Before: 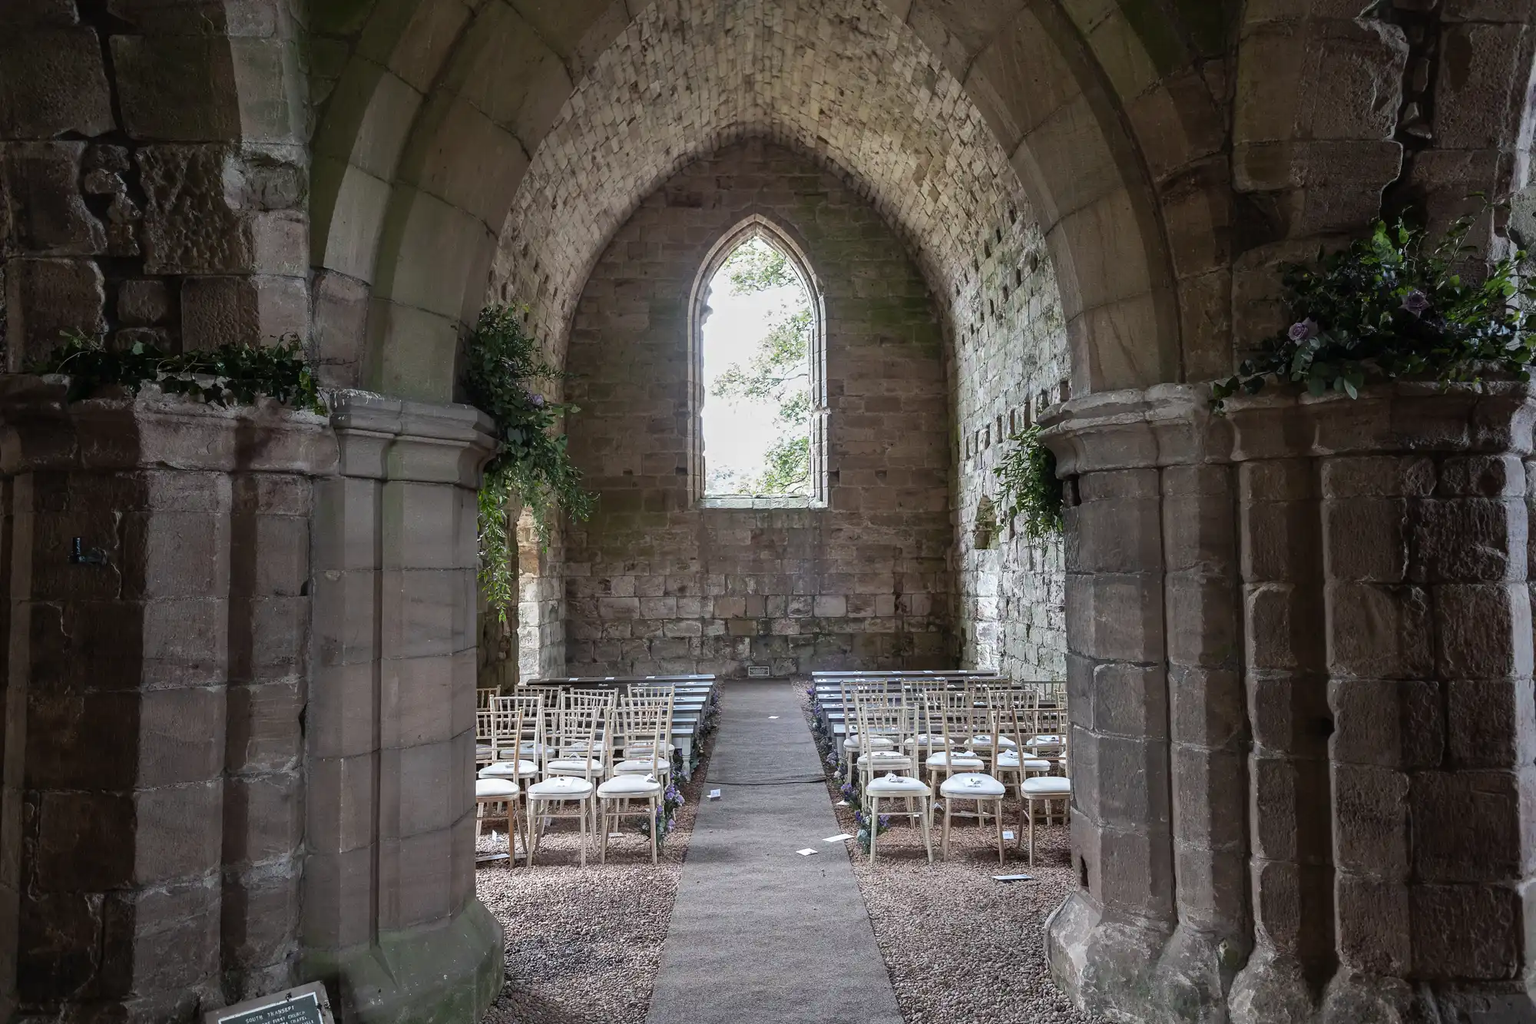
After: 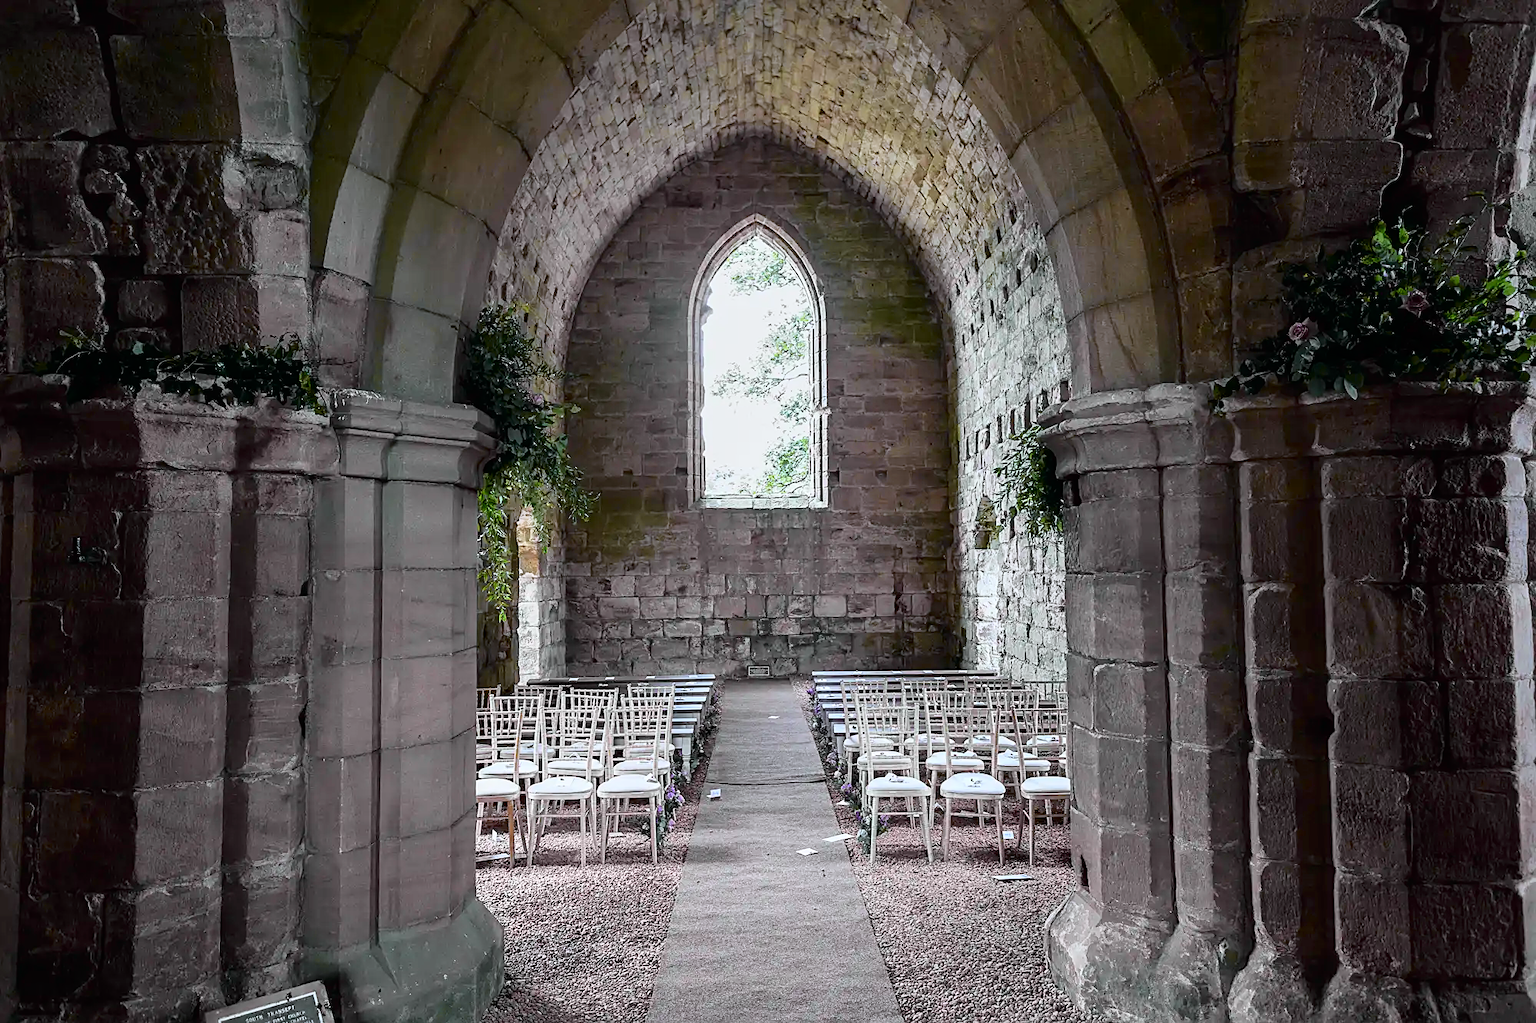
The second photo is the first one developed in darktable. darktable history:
sharpen: on, module defaults
white balance: red 0.954, blue 1.079
tone curve: curves: ch0 [(0, 0) (0.062, 0.023) (0.168, 0.142) (0.359, 0.419) (0.469, 0.544) (0.634, 0.722) (0.839, 0.909) (0.998, 0.978)]; ch1 [(0, 0) (0.437, 0.408) (0.472, 0.47) (0.502, 0.504) (0.527, 0.546) (0.568, 0.619) (0.608, 0.665) (0.669, 0.748) (0.859, 0.899) (1, 1)]; ch2 [(0, 0) (0.33, 0.301) (0.421, 0.443) (0.473, 0.498) (0.509, 0.5) (0.535, 0.564) (0.575, 0.625) (0.608, 0.667) (1, 1)], color space Lab, independent channels, preserve colors none
